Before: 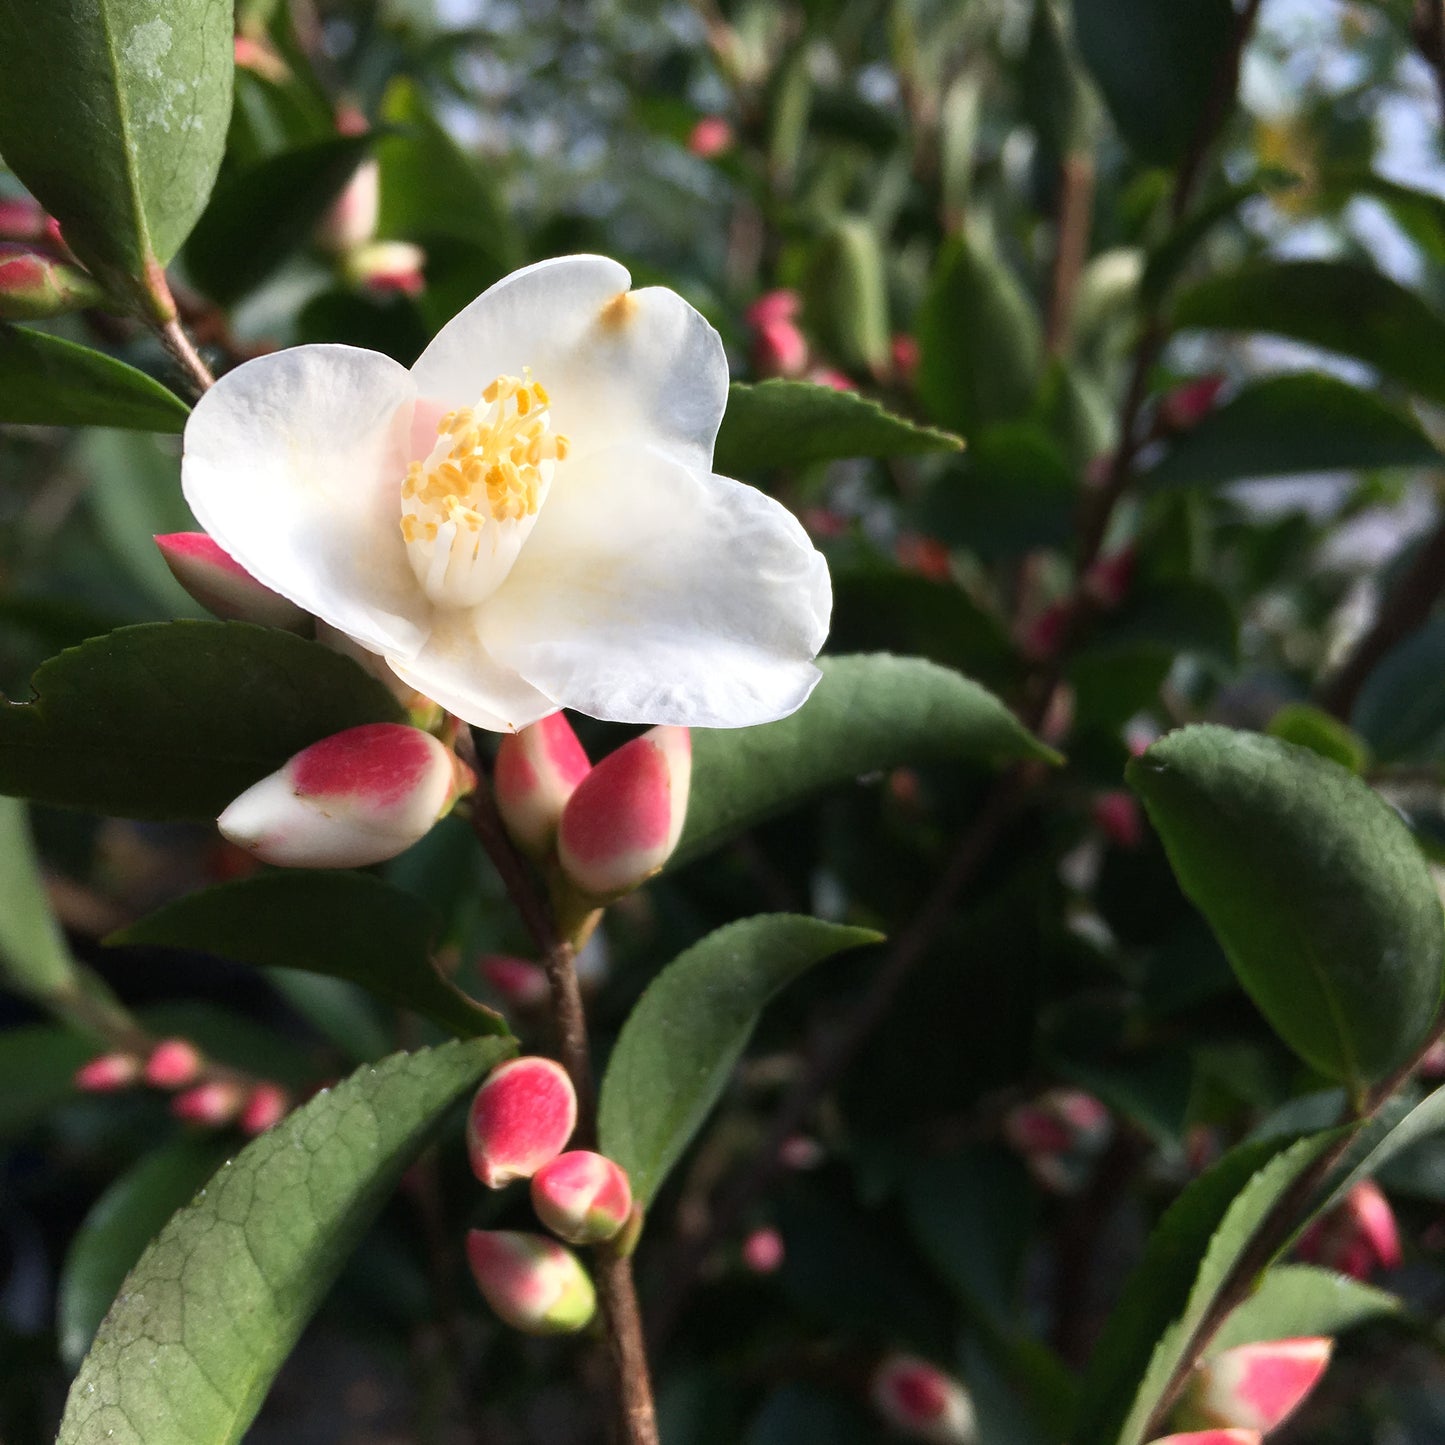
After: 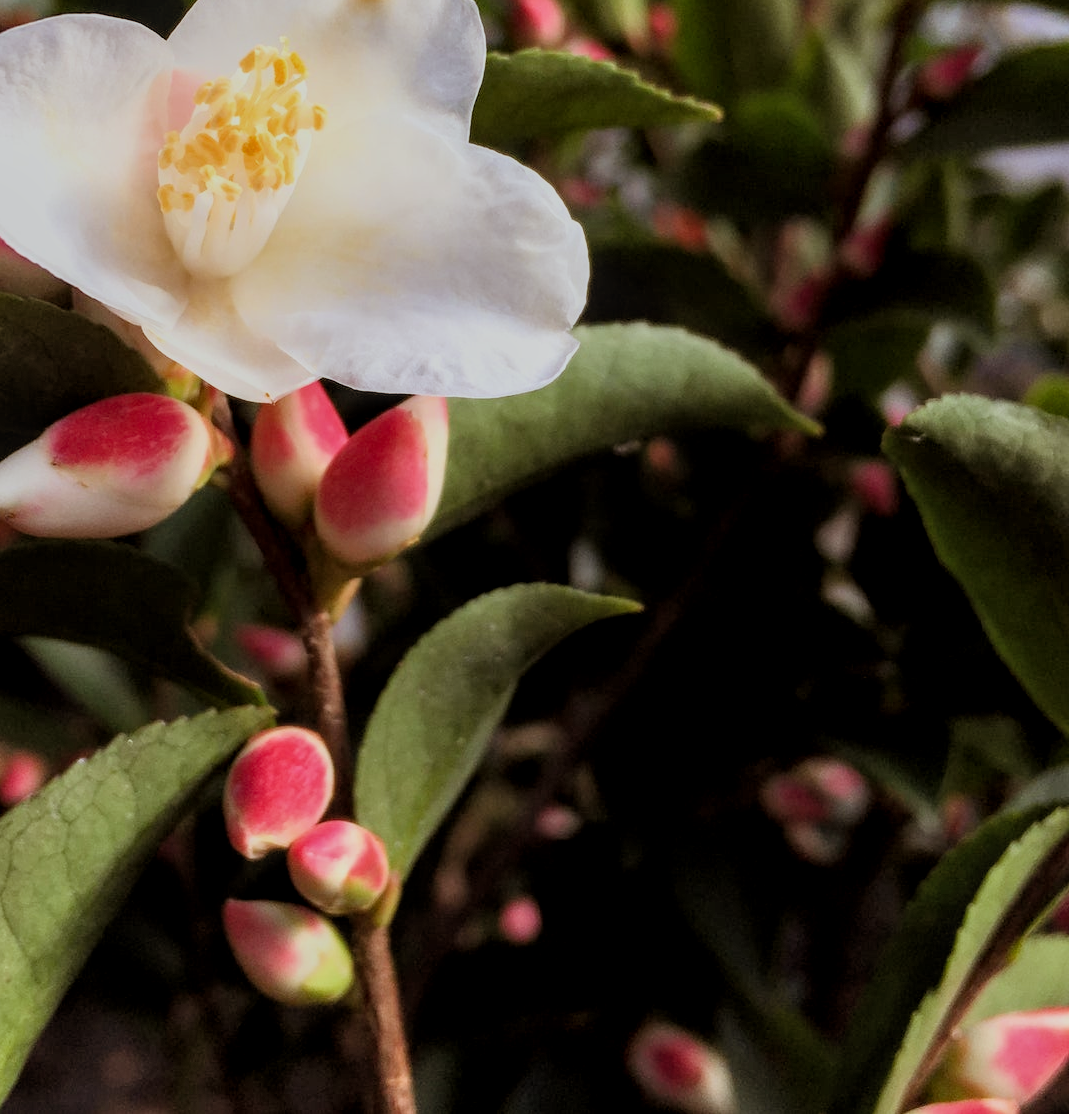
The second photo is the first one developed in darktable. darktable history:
crop: left 16.871%, top 22.857%, right 9.116%
rgb levels: mode RGB, independent channels, levels [[0, 0.5, 1], [0, 0.521, 1], [0, 0.536, 1]]
local contrast: detail 130%
exposure: exposure 0.2 EV, compensate highlight preservation false
filmic rgb: black relative exposure -8.79 EV, white relative exposure 4.98 EV, threshold 3 EV, target black luminance 0%, hardness 3.77, latitude 66.33%, contrast 0.822, shadows ↔ highlights balance 20%, color science v5 (2021), contrast in shadows safe, contrast in highlights safe, enable highlight reconstruction true
